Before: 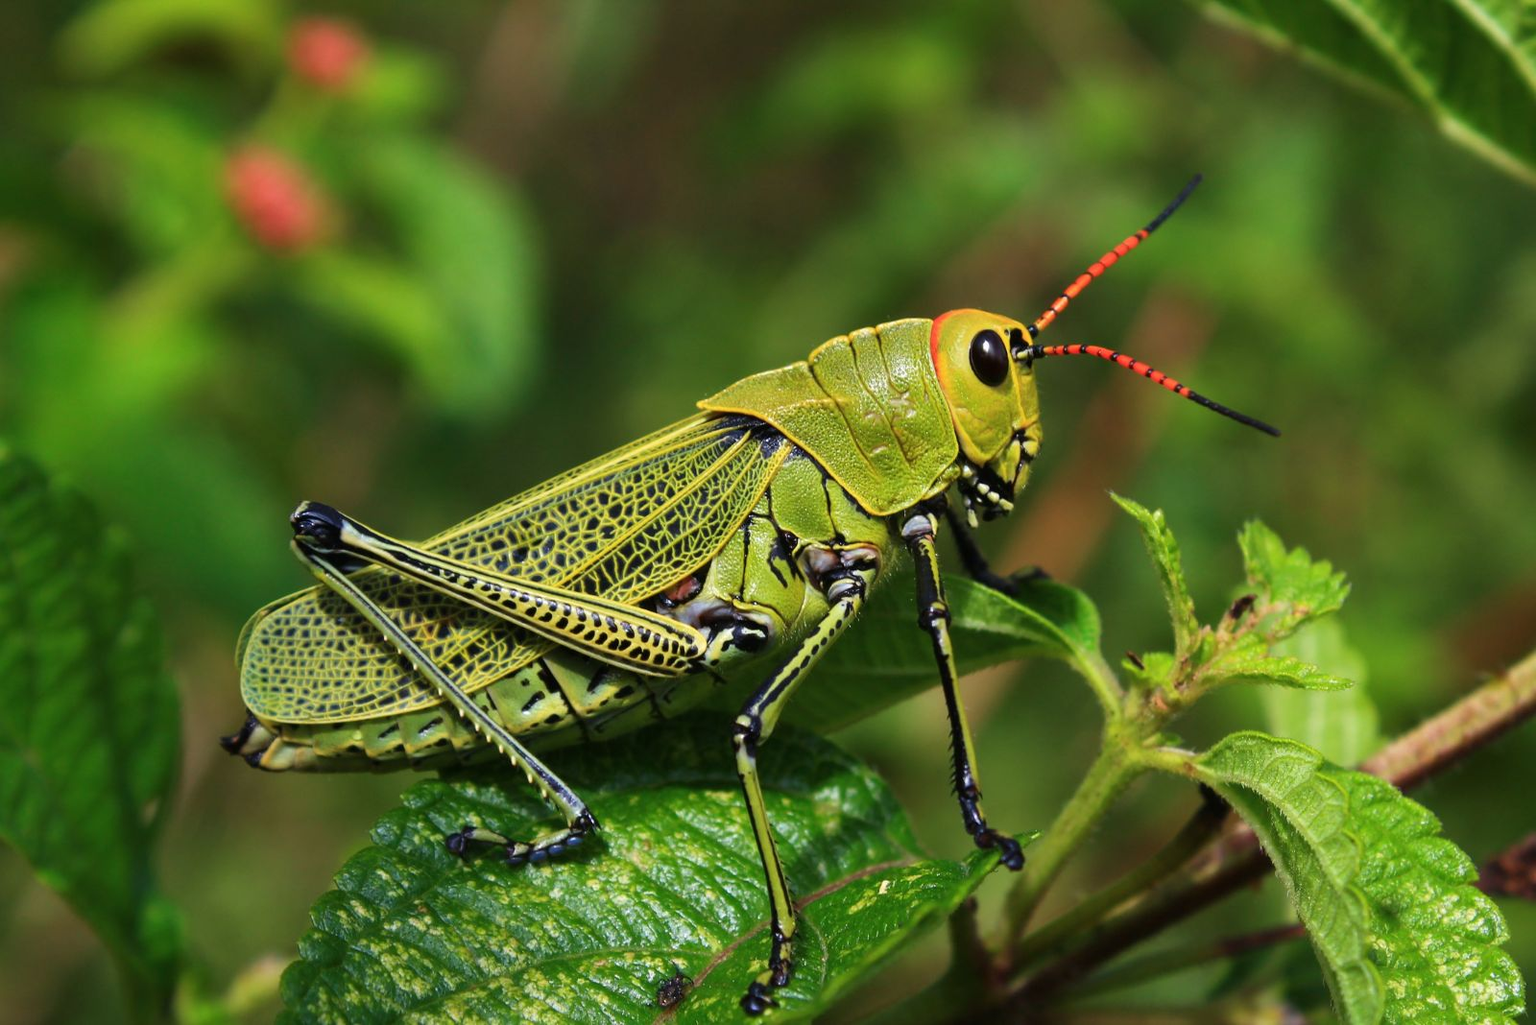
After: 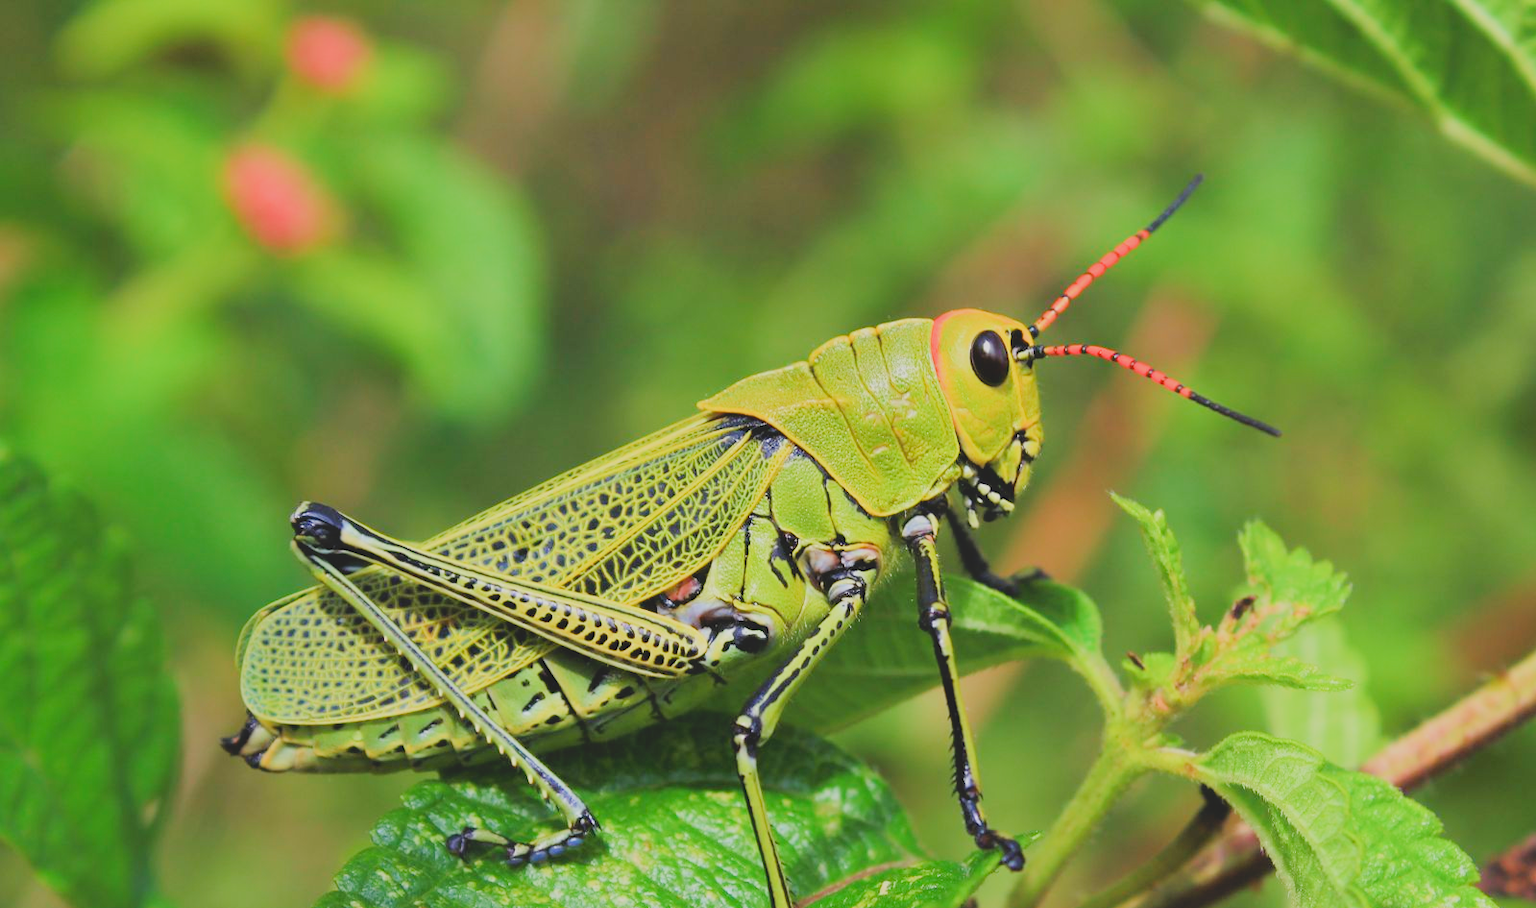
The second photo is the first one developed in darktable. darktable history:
filmic rgb: black relative exposure -6.97 EV, white relative exposure 5.58 EV, hardness 2.86
local contrast: detail 71%
crop and rotate: top 0%, bottom 11.4%
exposure: exposure 1.516 EV, compensate highlight preservation false
